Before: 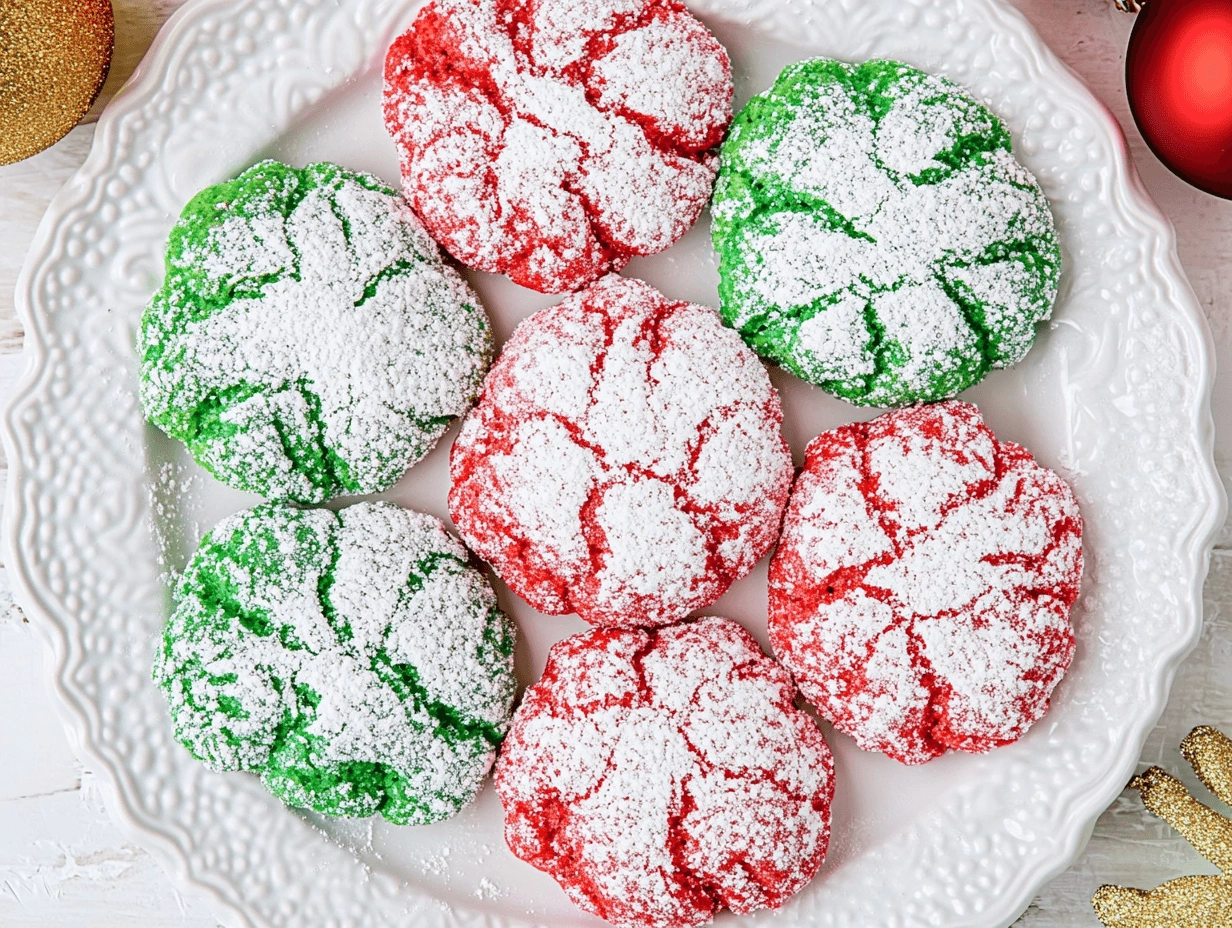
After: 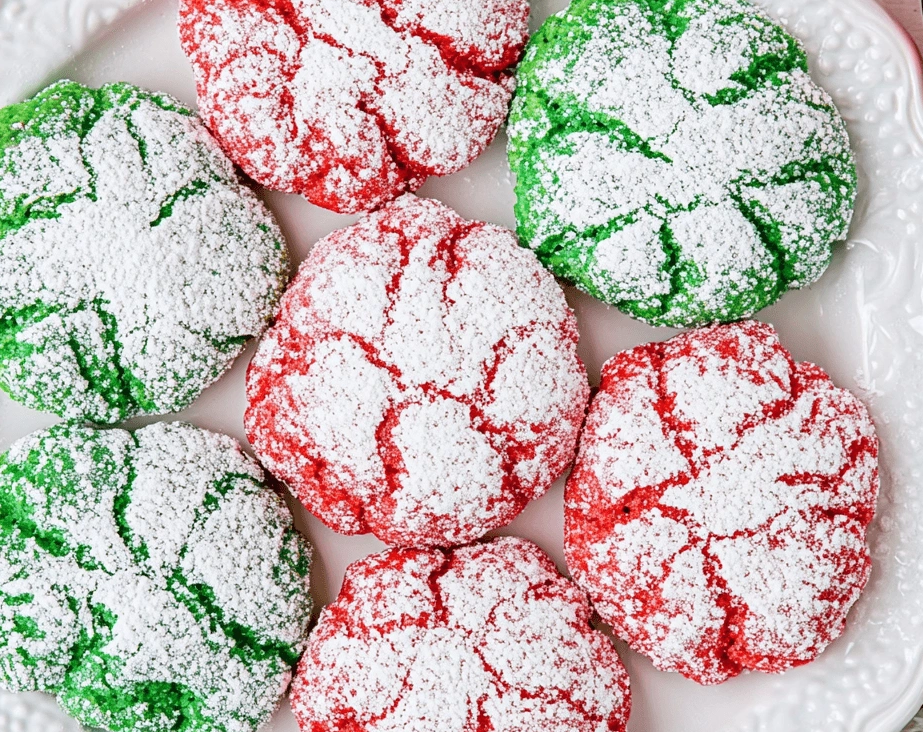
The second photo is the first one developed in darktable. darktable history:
crop: left 16.634%, top 8.634%, right 8.444%, bottom 12.46%
